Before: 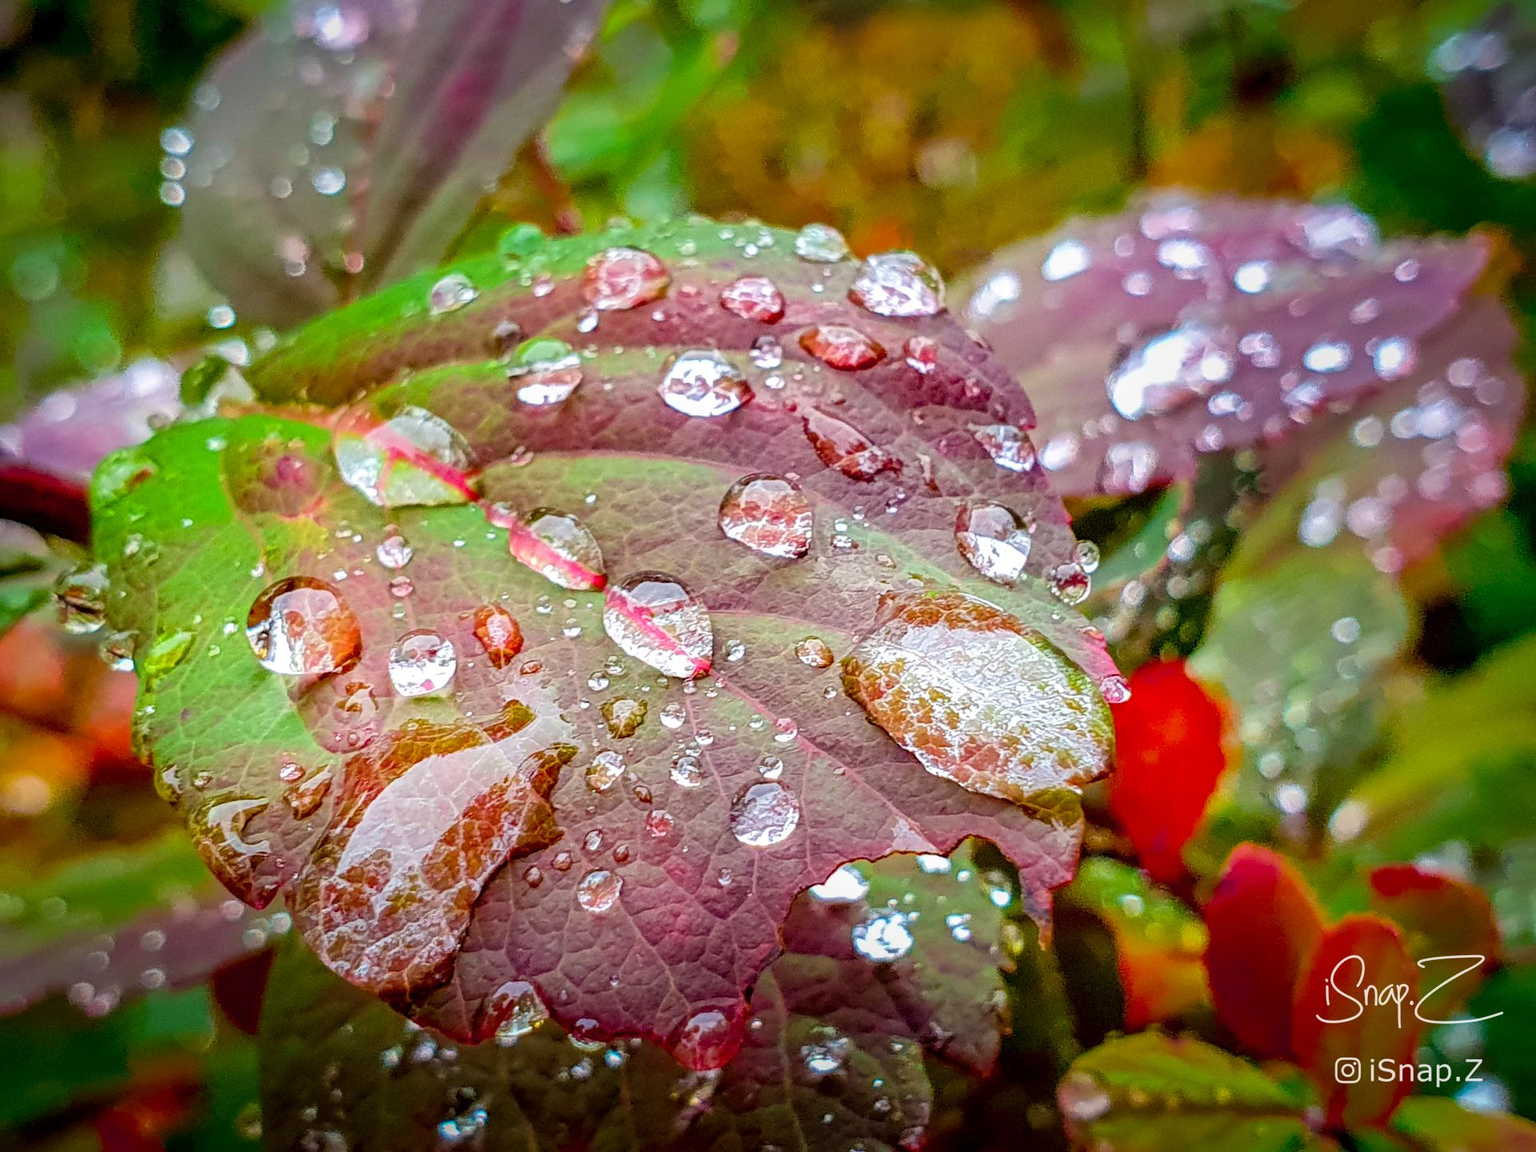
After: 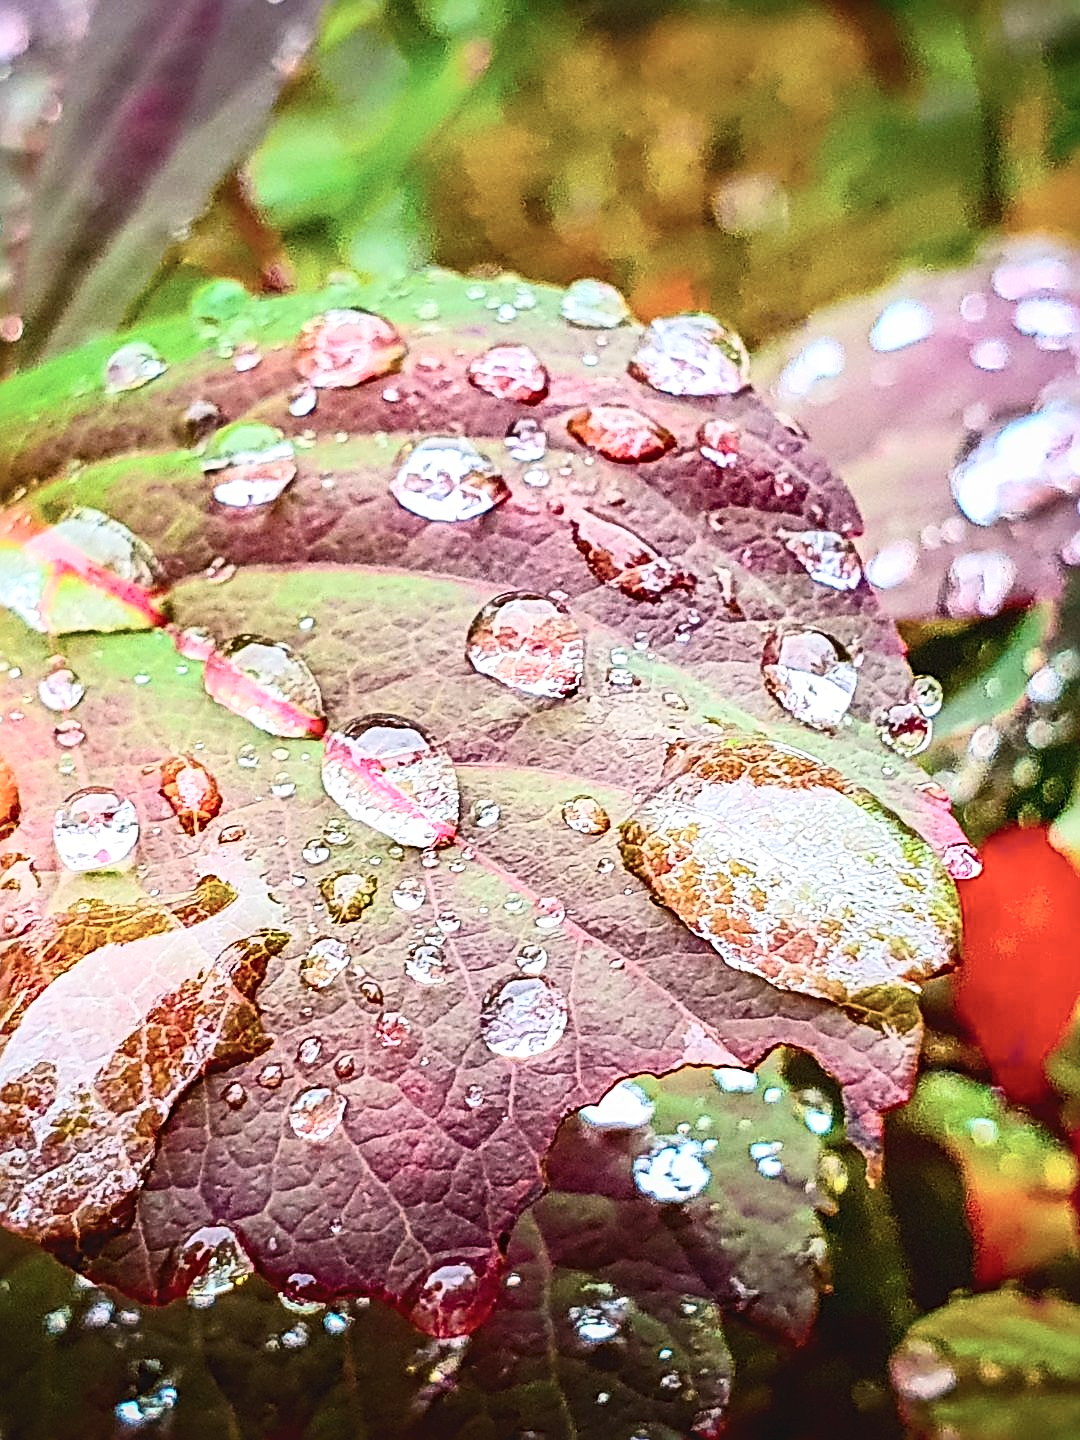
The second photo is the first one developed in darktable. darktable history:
sharpen: radius 3.025, amount 0.757
contrast brightness saturation: contrast 0.39, brightness 0.1
color balance: lift [1.007, 1, 1, 1], gamma [1.097, 1, 1, 1]
crop and rotate: left 22.516%, right 21.234%
